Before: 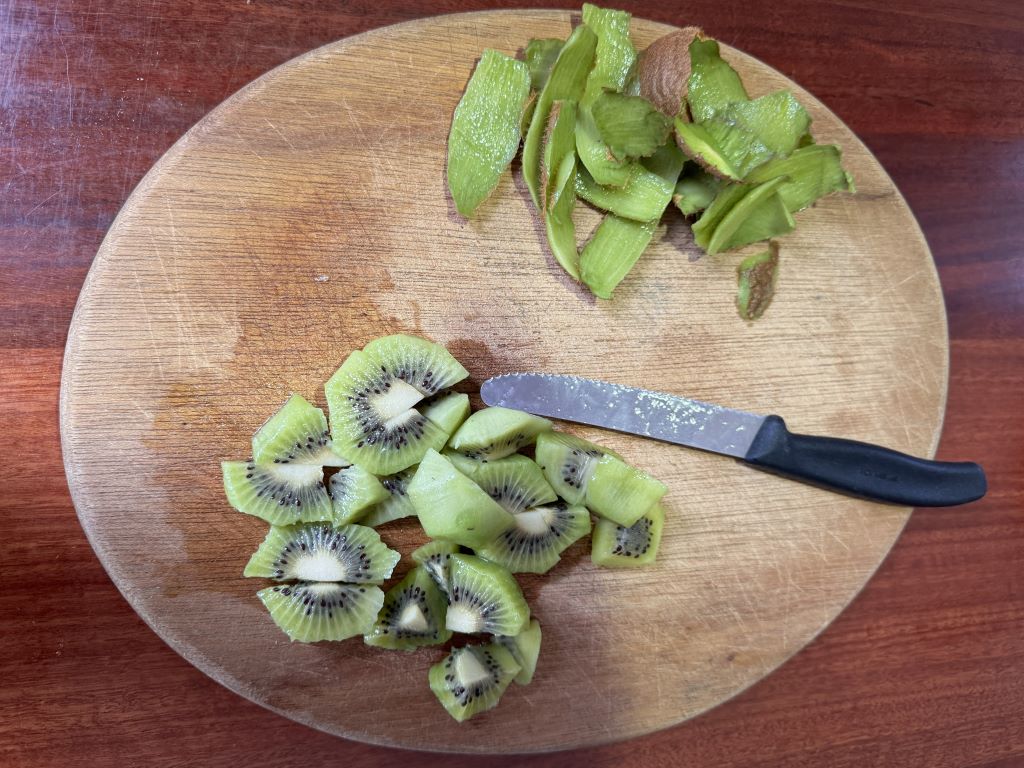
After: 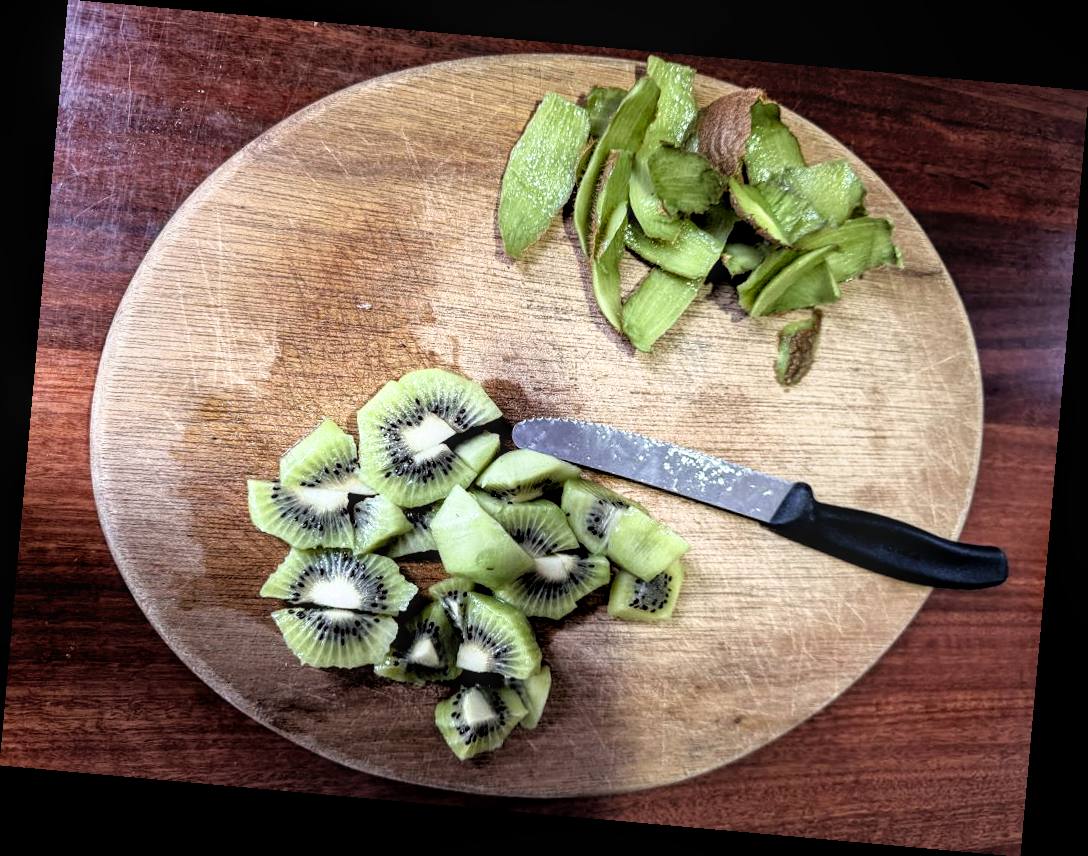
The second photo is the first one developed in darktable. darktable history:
local contrast: on, module defaults
rotate and perspective: rotation 5.12°, automatic cropping off
exposure: black level correction 0.009, exposure 0.014 EV, compensate highlight preservation false
shadows and highlights: shadows 25, highlights -25
filmic rgb: black relative exposure -3.63 EV, white relative exposure 2.16 EV, hardness 3.62
